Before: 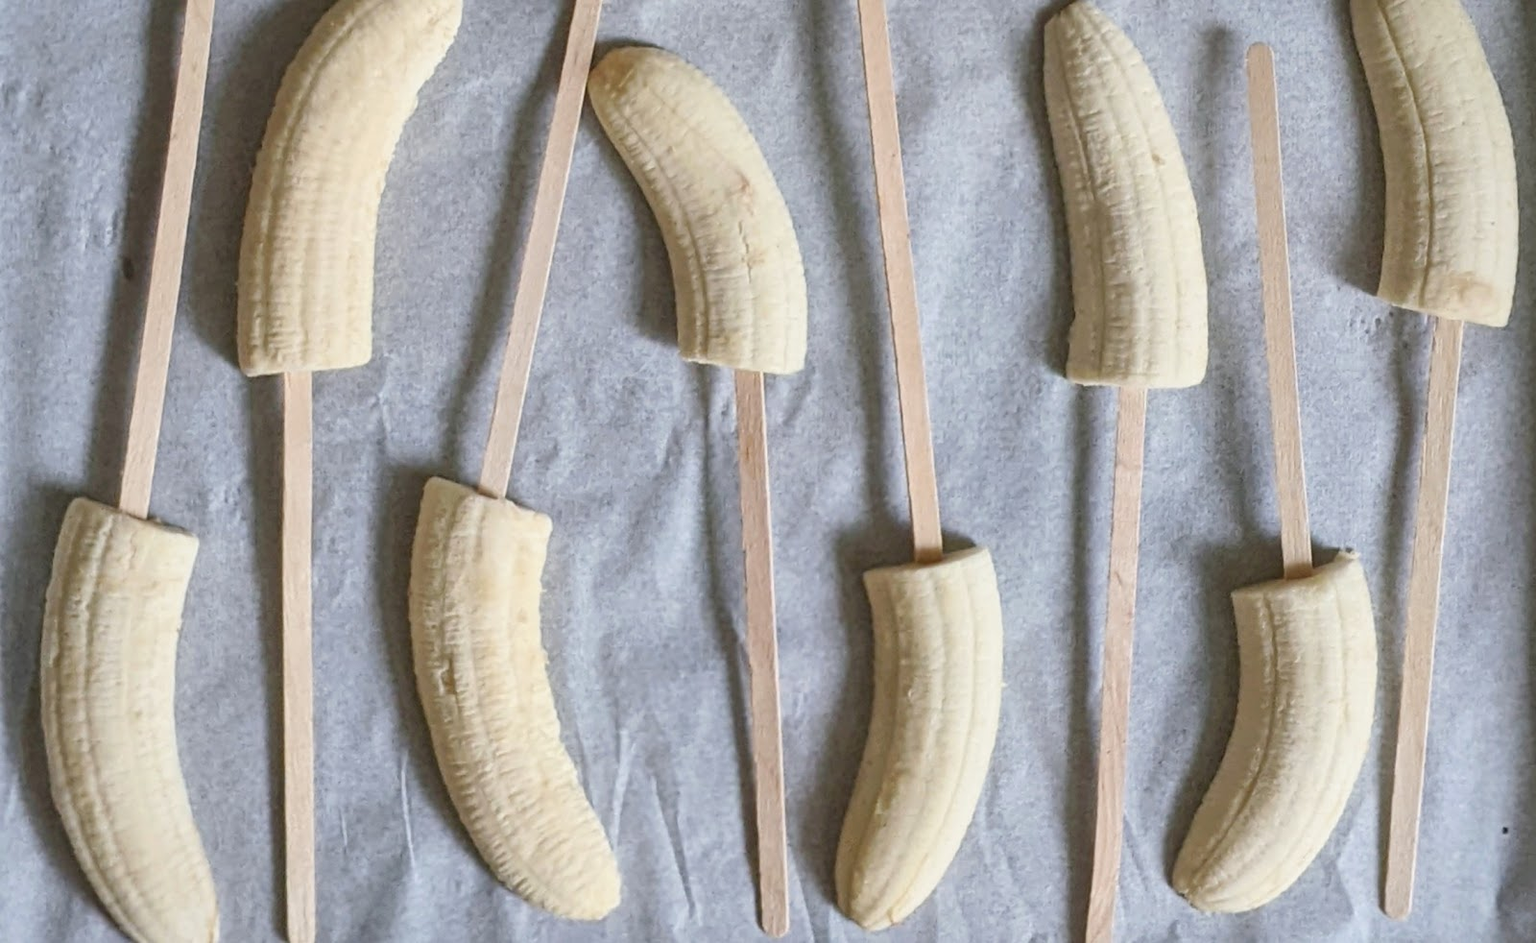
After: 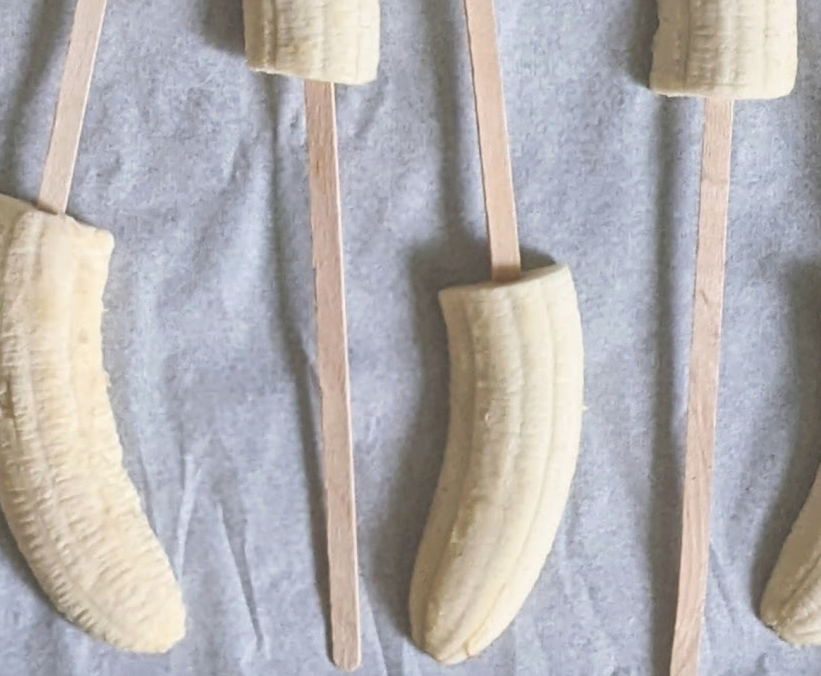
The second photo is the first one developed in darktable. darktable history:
exposure: black level correction -0.041, exposure 0.061 EV, compensate highlight preservation false
color balance rgb: highlights gain › chroma 0.258%, highlights gain › hue 330.76°, perceptual saturation grading › global saturation -1.222%, global vibrance 7.726%
crop and rotate: left 28.831%, top 31.125%, right 19.826%
